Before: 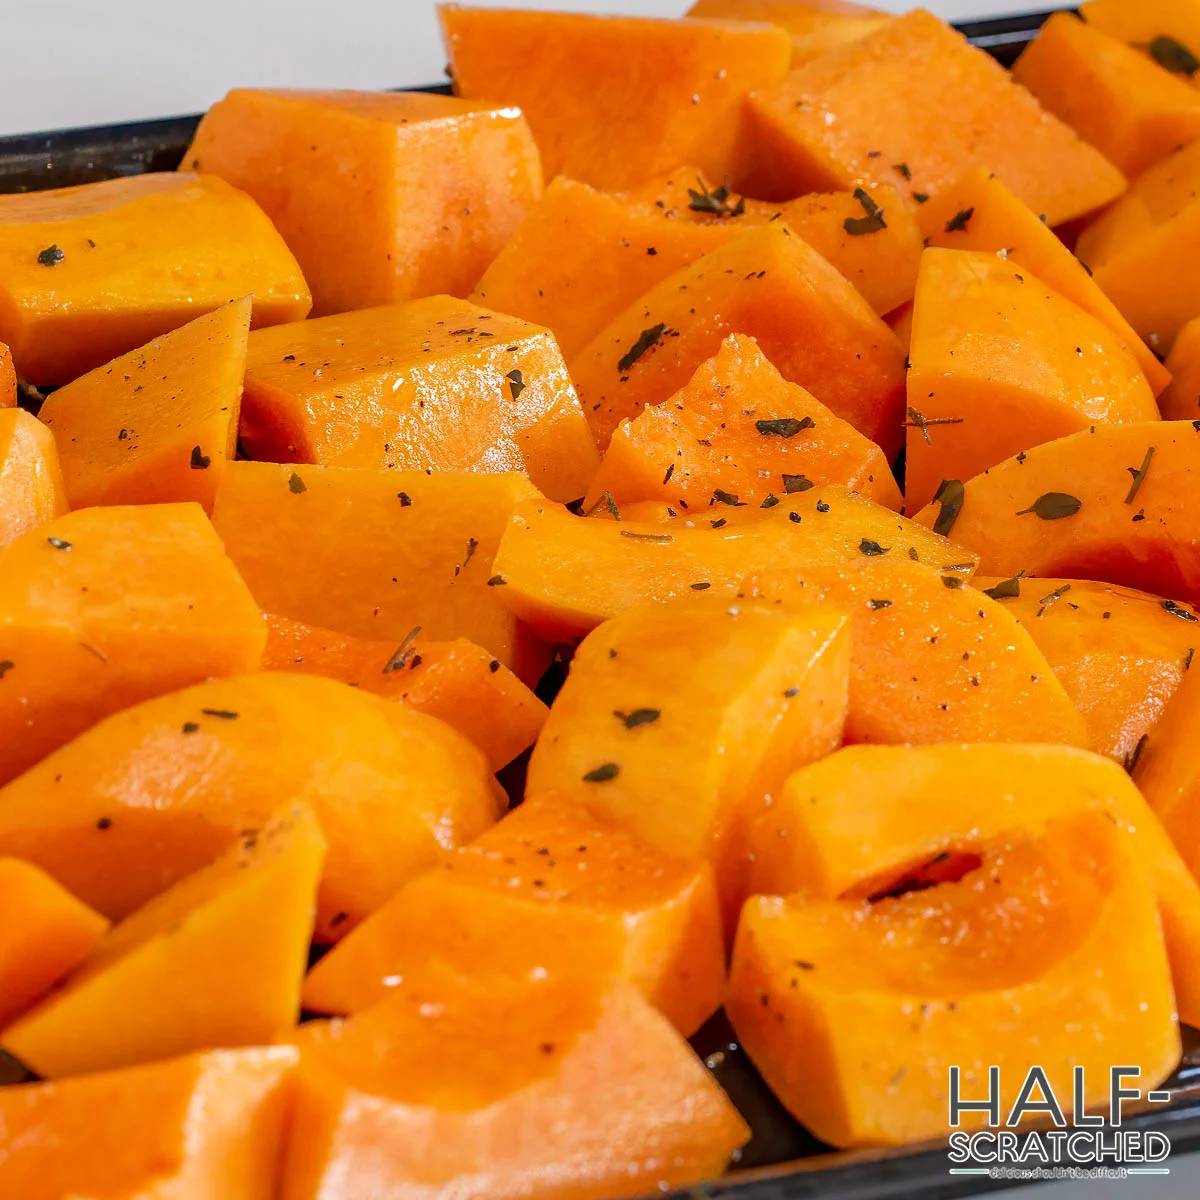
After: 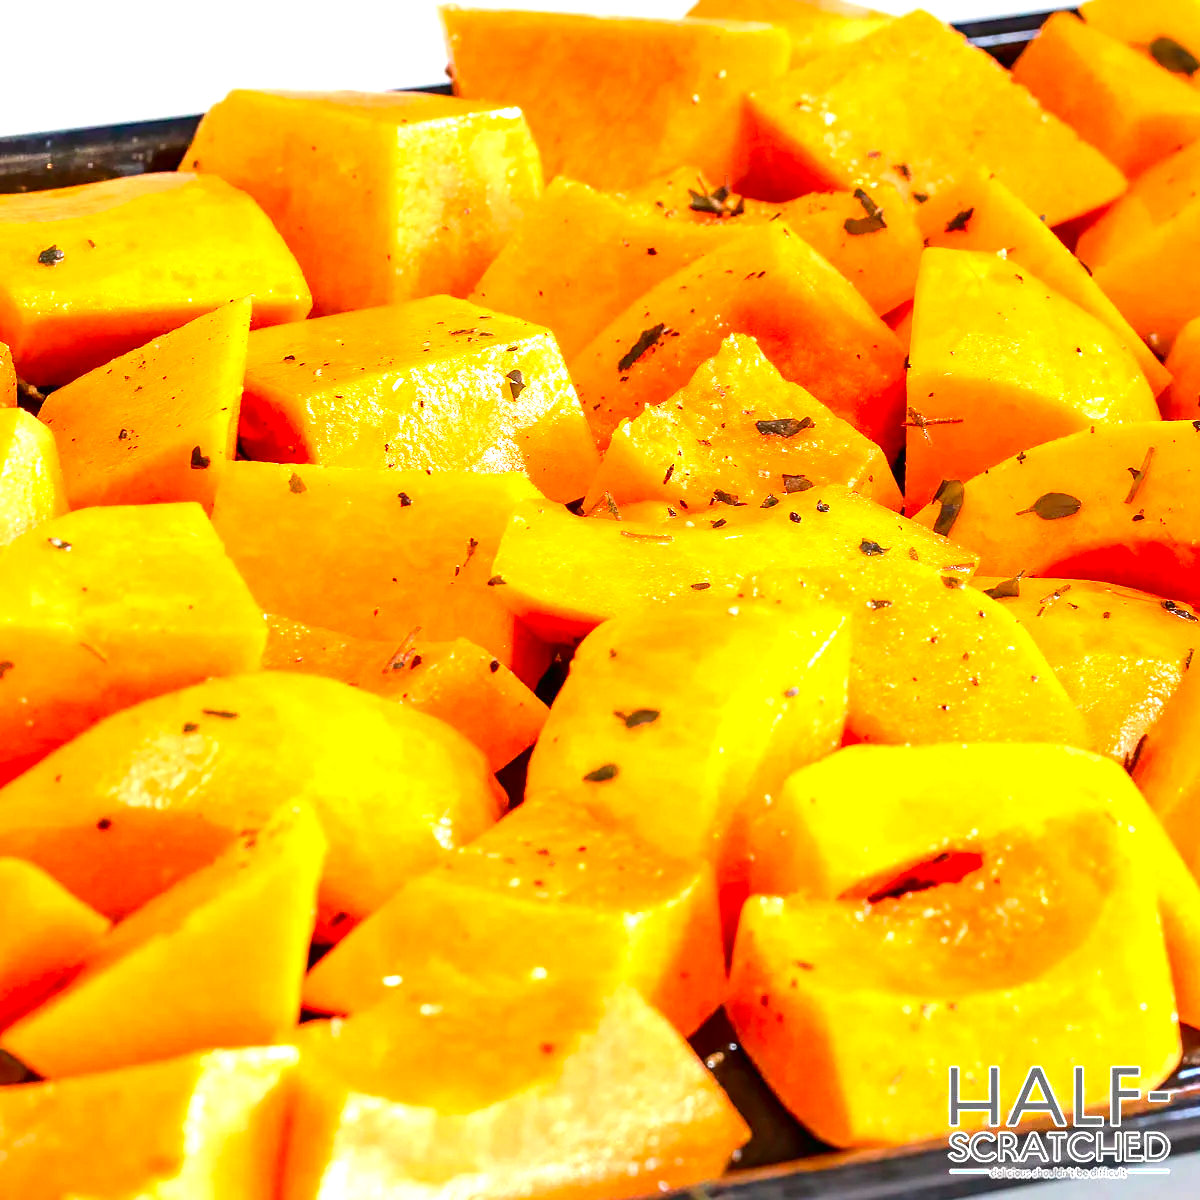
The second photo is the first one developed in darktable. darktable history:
contrast brightness saturation: contrast 0.133, brightness -0.046, saturation 0.159
exposure: black level correction 0, exposure 1.459 EV, compensate exposure bias true, compensate highlight preservation false
